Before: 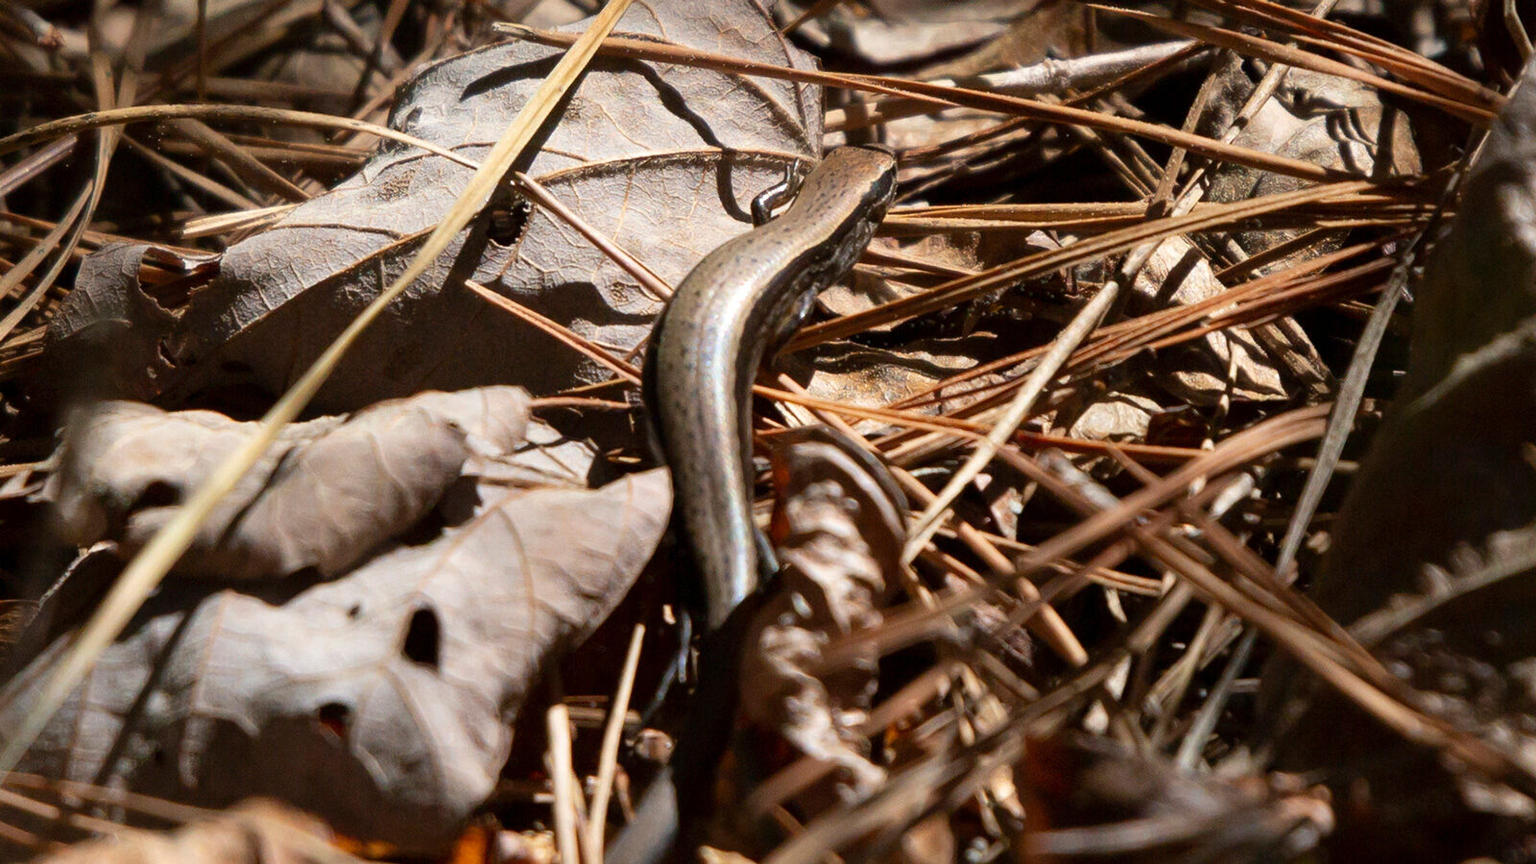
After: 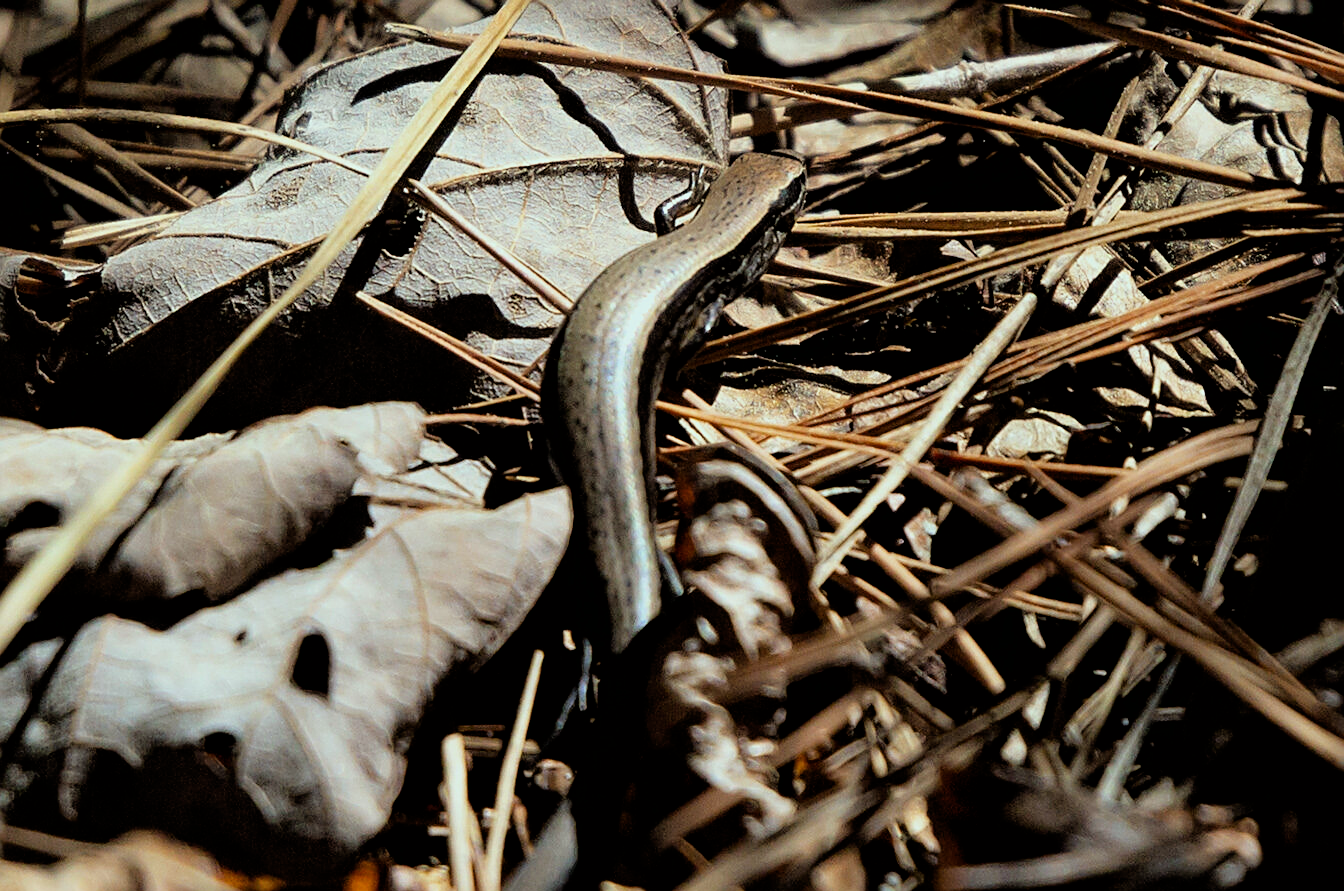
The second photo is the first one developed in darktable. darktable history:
white balance: red 0.974, blue 1.044
crop: left 8.026%, right 7.374%
color correction: highlights a* -8, highlights b* 3.1
filmic rgb: black relative exposure -3.92 EV, white relative exposure 3.14 EV, hardness 2.87
sharpen: on, module defaults
